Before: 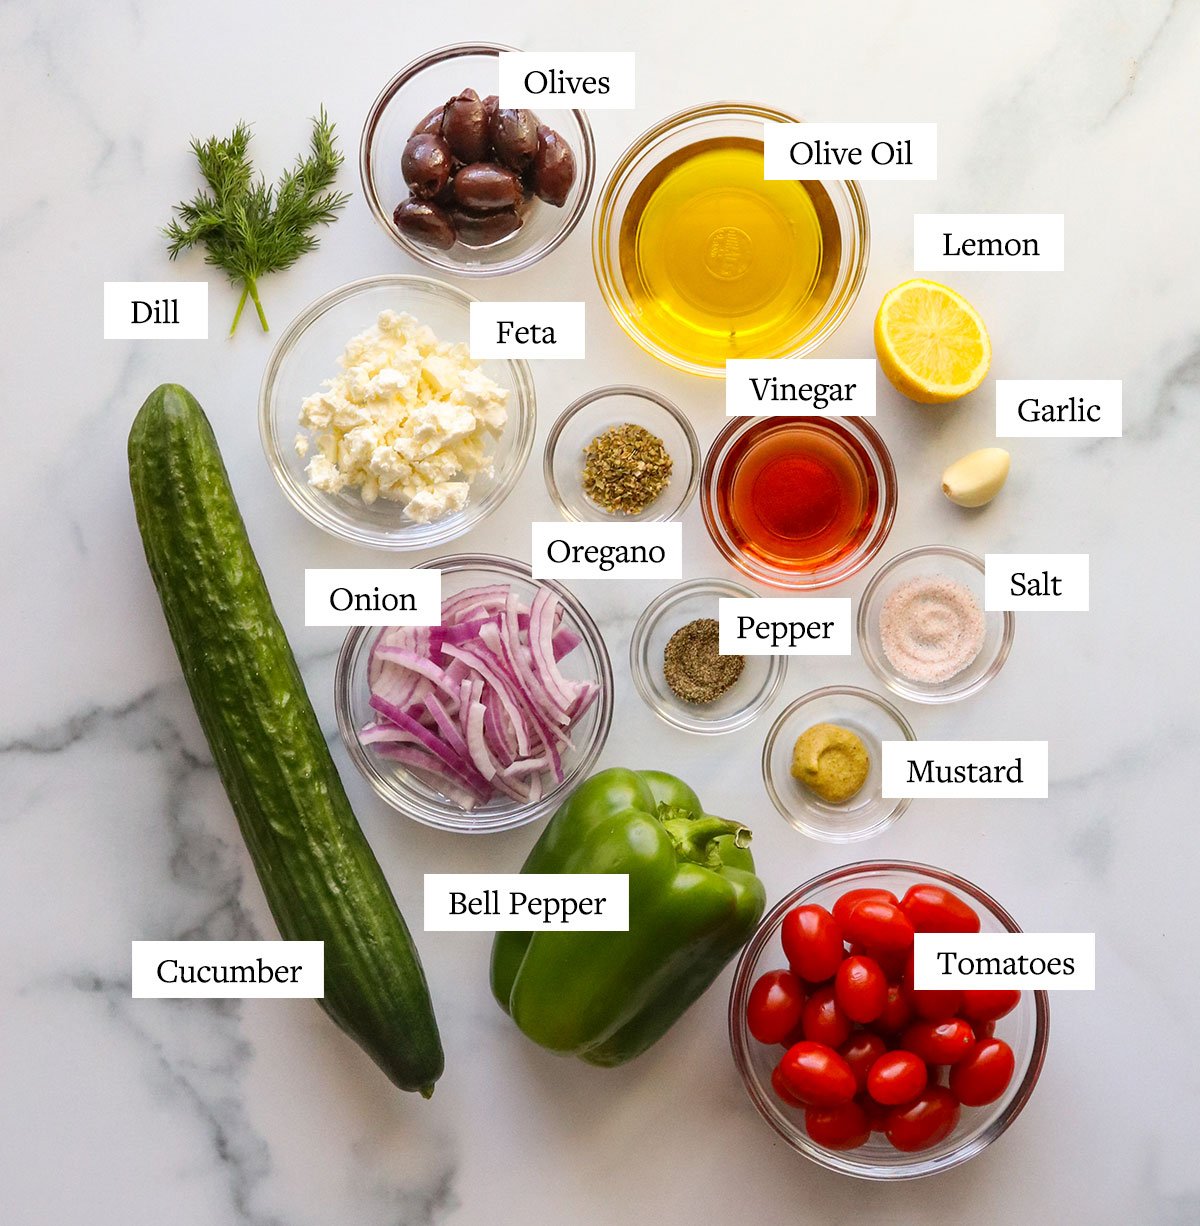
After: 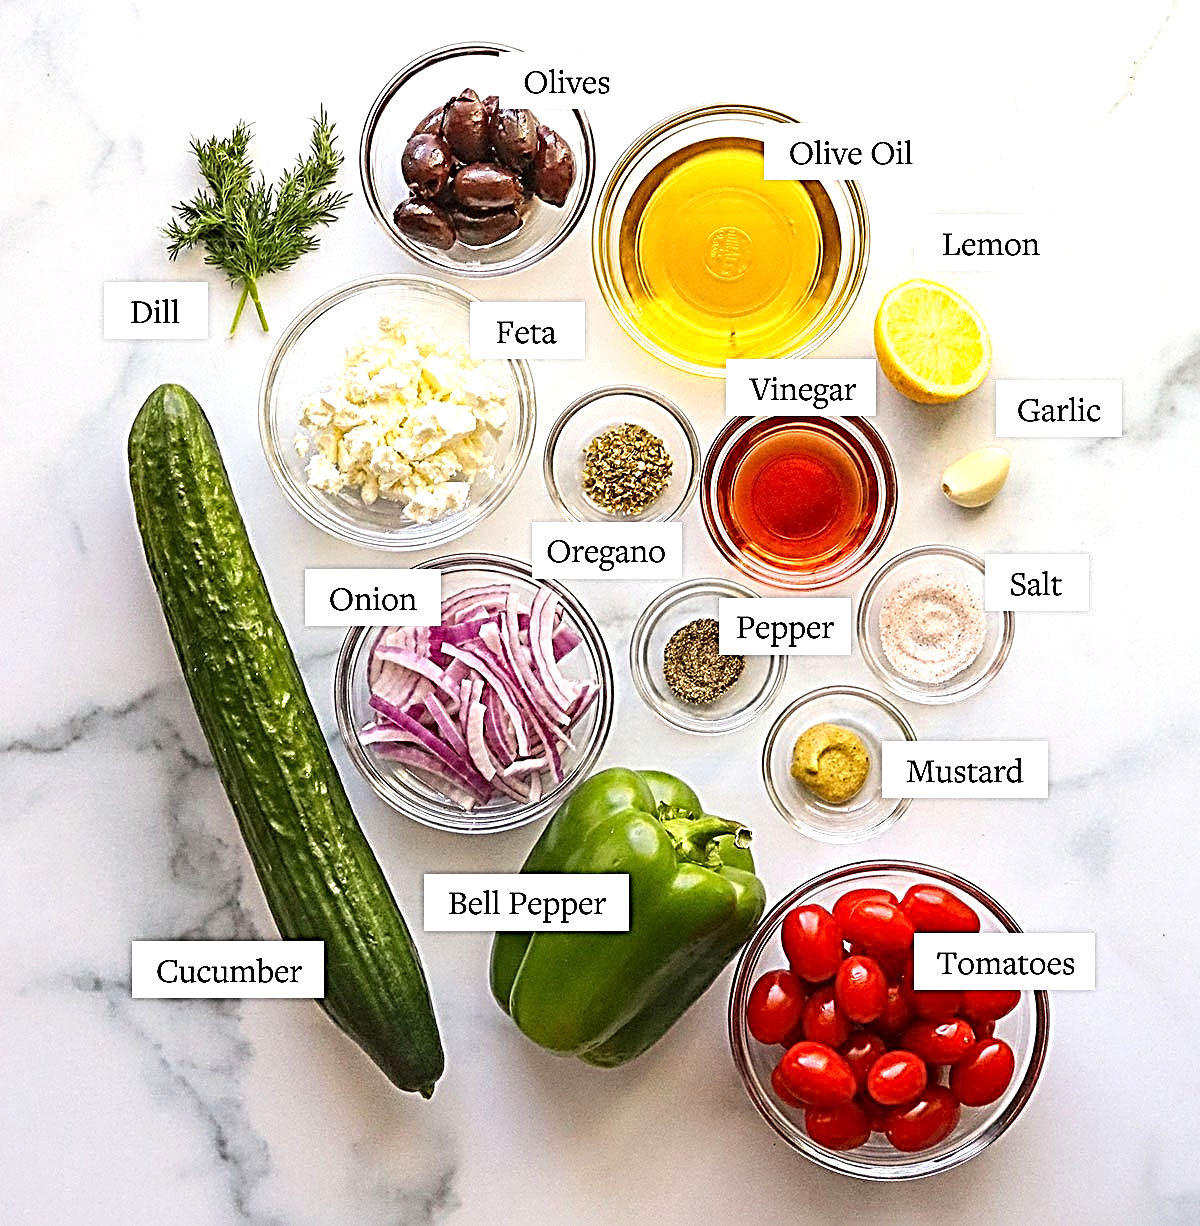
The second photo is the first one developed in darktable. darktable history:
exposure: exposure 0.485 EV, compensate highlight preservation false
sharpen: radius 3.158, amount 1.731
